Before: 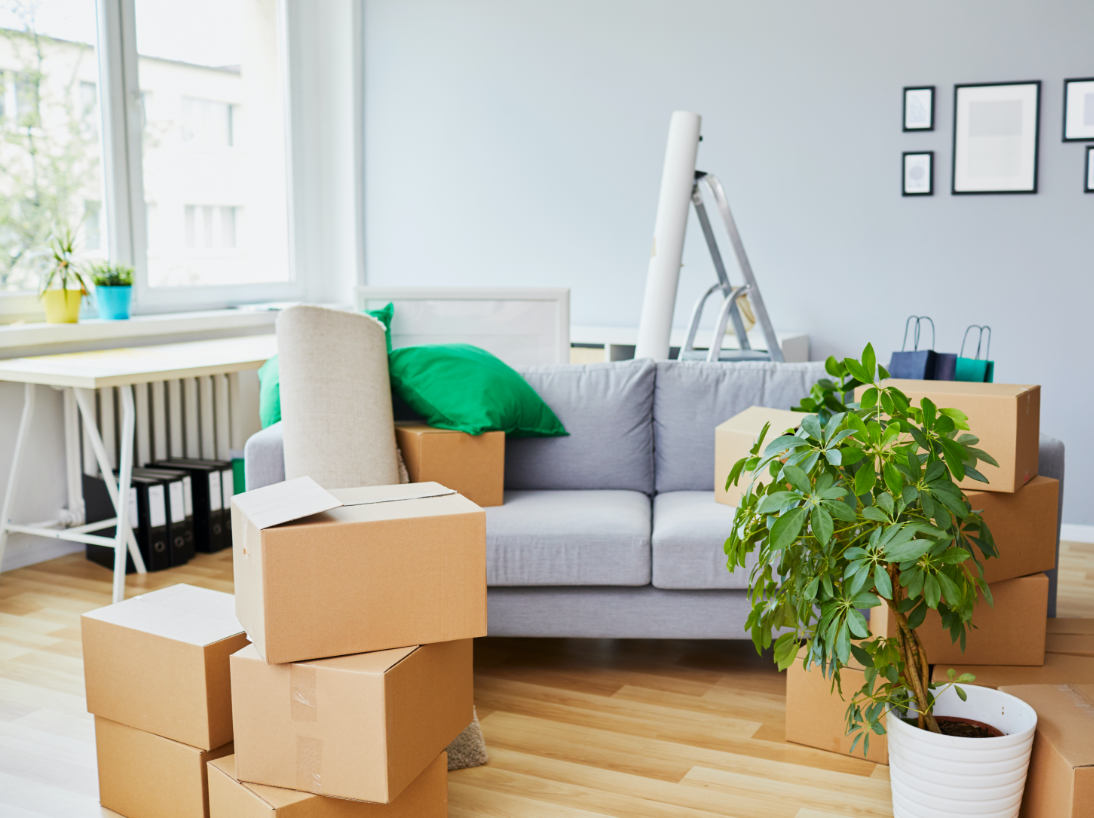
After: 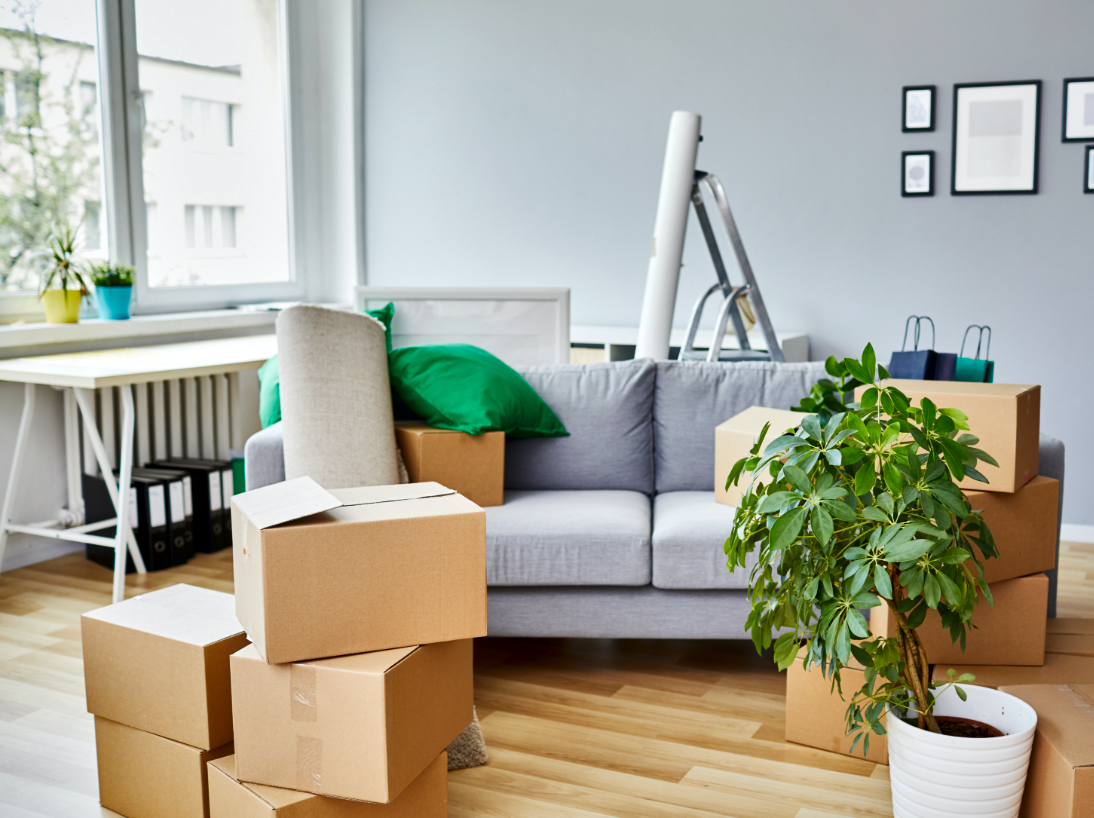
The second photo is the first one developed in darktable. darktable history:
local contrast: mode bilateral grid, contrast 25, coarseness 47, detail 151%, midtone range 0.2
shadows and highlights: low approximation 0.01, soften with gaussian
